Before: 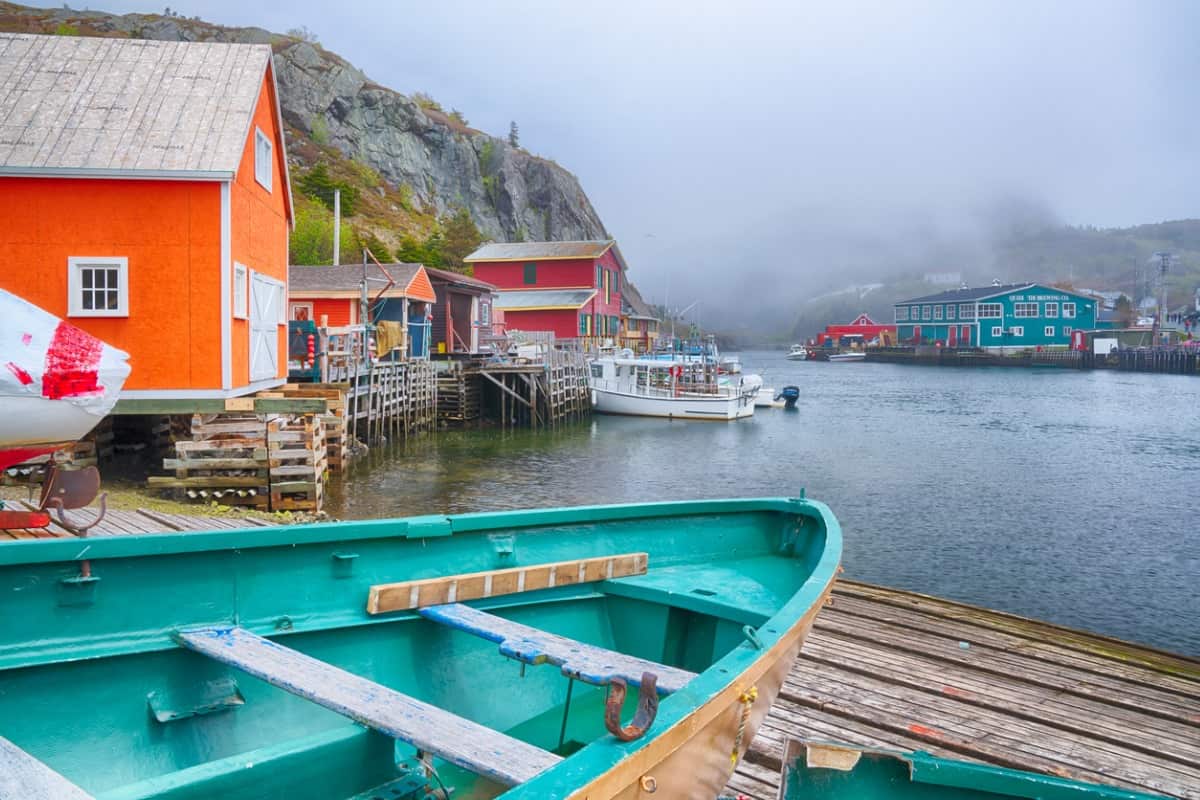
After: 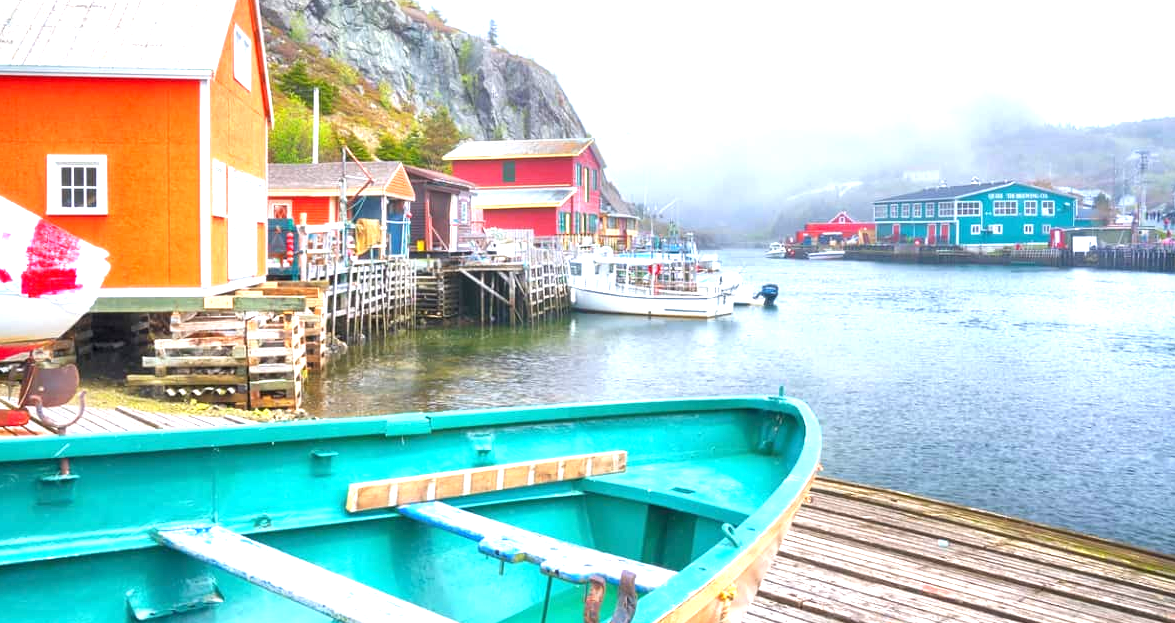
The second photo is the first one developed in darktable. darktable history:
exposure: exposure 1.25 EV, compensate exposure bias true, compensate highlight preservation false
crop and rotate: left 1.814%, top 12.818%, right 0.25%, bottom 9.225%
tone equalizer: on, module defaults
